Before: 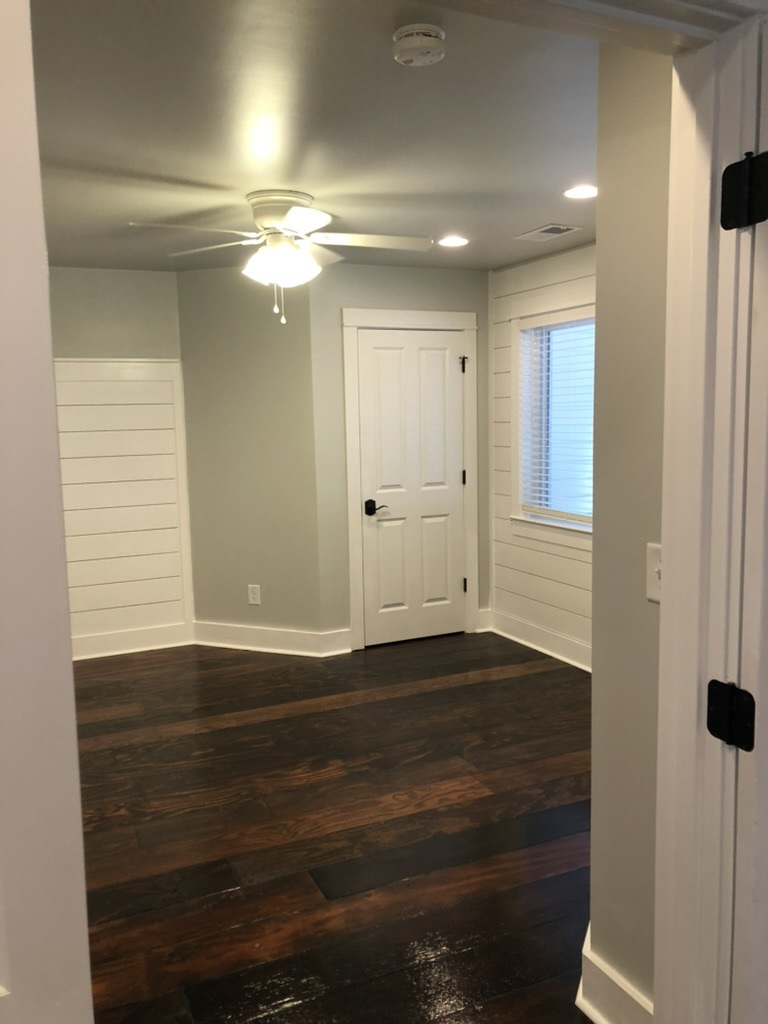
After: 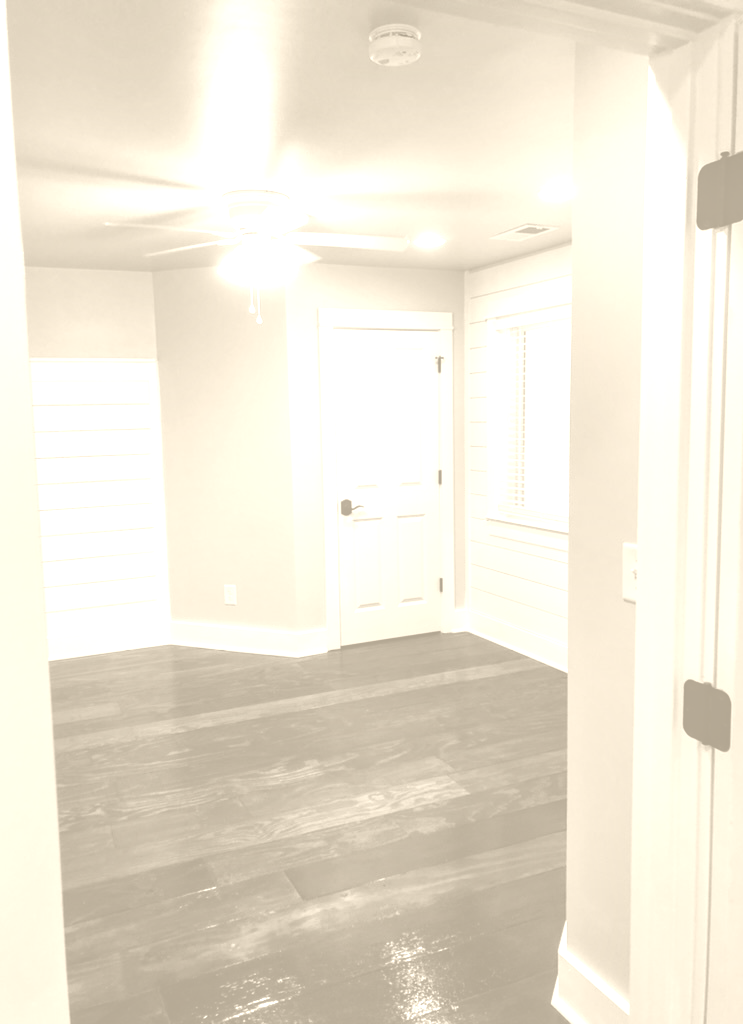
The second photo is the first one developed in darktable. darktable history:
local contrast: detail 130%
tone curve: curves: ch0 [(0, 0.011) (0.139, 0.106) (0.295, 0.271) (0.499, 0.523) (0.739, 0.782) (0.857, 0.879) (1, 0.967)]; ch1 [(0, 0) (0.272, 0.249) (0.388, 0.385) (0.469, 0.456) (0.495, 0.497) (0.524, 0.518) (0.602, 0.623) (0.725, 0.779) (1, 1)]; ch2 [(0, 0) (0.125, 0.089) (0.353, 0.329) (0.443, 0.408) (0.502, 0.499) (0.548, 0.549) (0.608, 0.635) (1, 1)], color space Lab, independent channels, preserve colors none
shadows and highlights: low approximation 0.01, soften with gaussian
crop and rotate: left 3.238%
color balance: lift [1, 1, 0.999, 1.001], gamma [1, 1.003, 1.005, 0.995], gain [1, 0.992, 0.988, 1.012], contrast 5%, output saturation 110%
colorize: hue 36°, saturation 71%, lightness 80.79%
